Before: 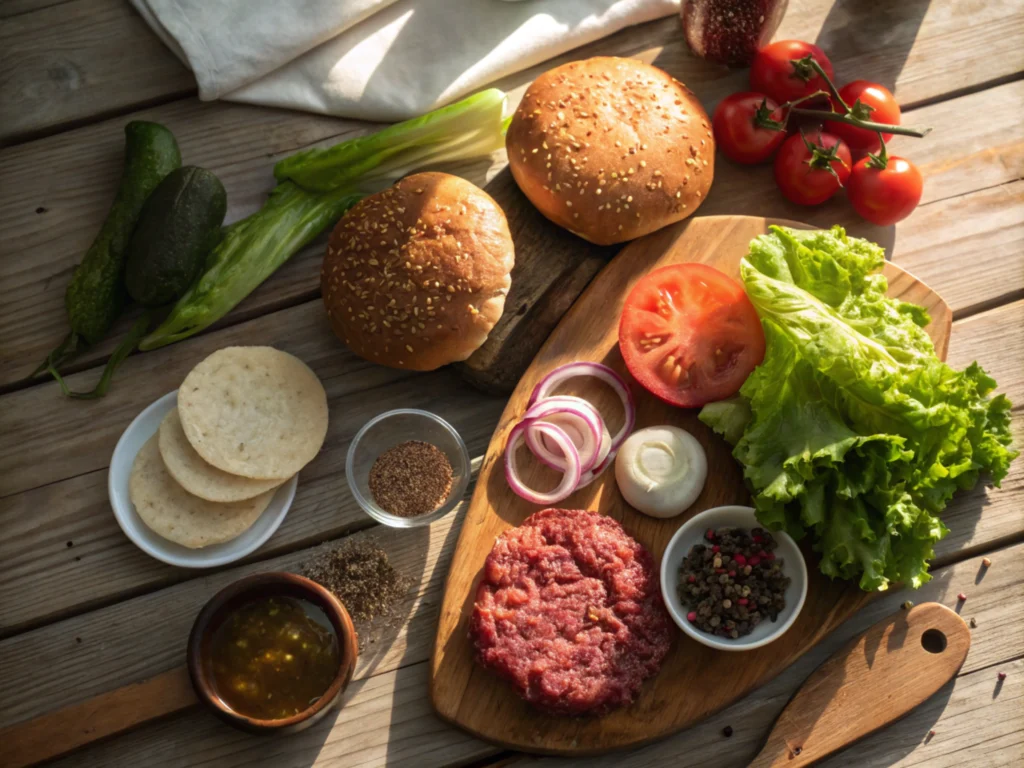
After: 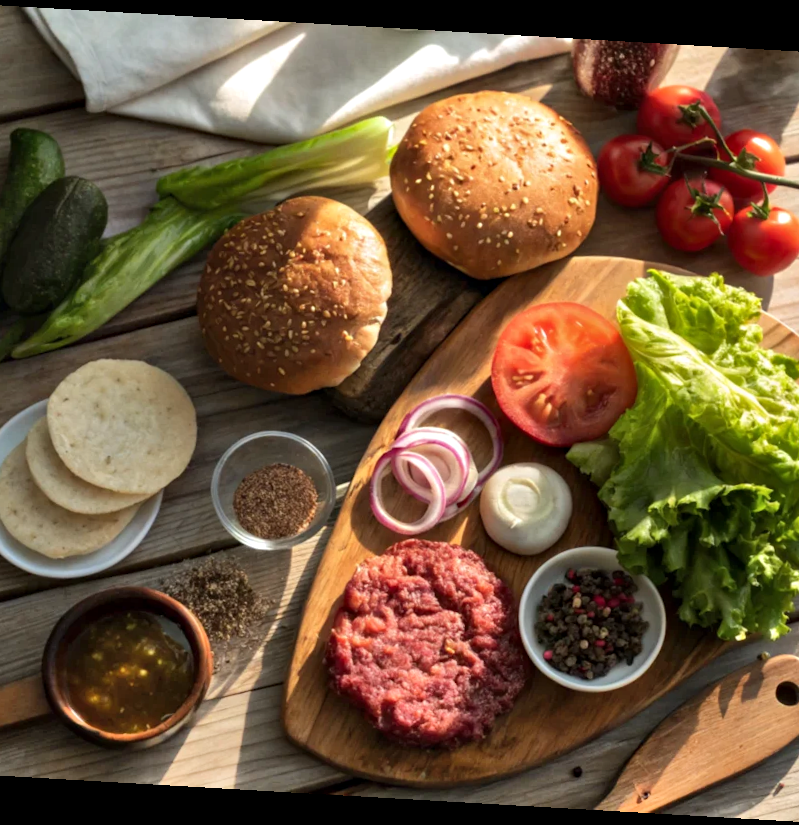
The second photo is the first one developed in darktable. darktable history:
crop and rotate: angle -3.31°, left 14.248%, top 0.037%, right 10.819%, bottom 0.055%
contrast equalizer: y [[0.6 ×6], [0.55 ×6], [0 ×6], [0 ×6], [0 ×6]], mix 0.31
shadows and highlights: white point adjustment 0.072, soften with gaussian
